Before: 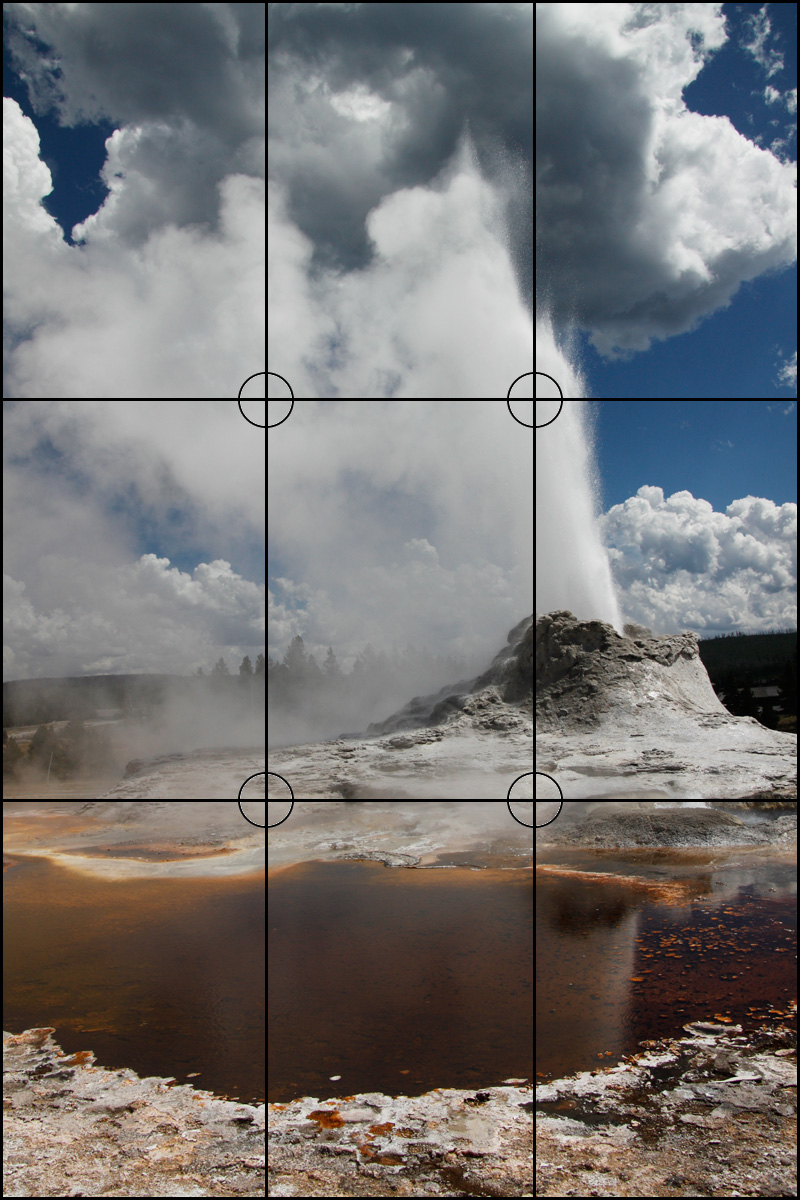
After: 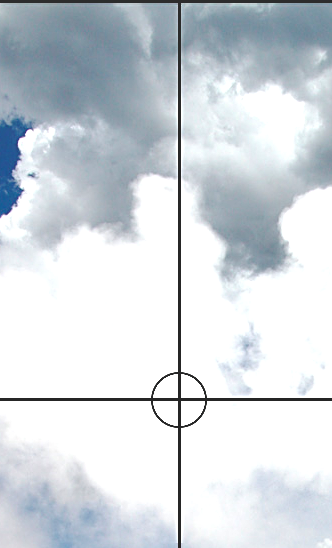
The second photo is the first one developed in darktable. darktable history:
exposure: black level correction 0, exposure 1.451 EV, compensate exposure bias true, compensate highlight preservation false
base curve: curves: ch0 [(0, 0.024) (0.055, 0.065) (0.121, 0.166) (0.236, 0.319) (0.693, 0.726) (1, 1)], preserve colors none
crop and rotate: left 10.901%, top 0.053%, right 47.534%, bottom 54.205%
shadows and highlights: shadows 20.06, highlights -21.04, soften with gaussian
sharpen: on, module defaults
